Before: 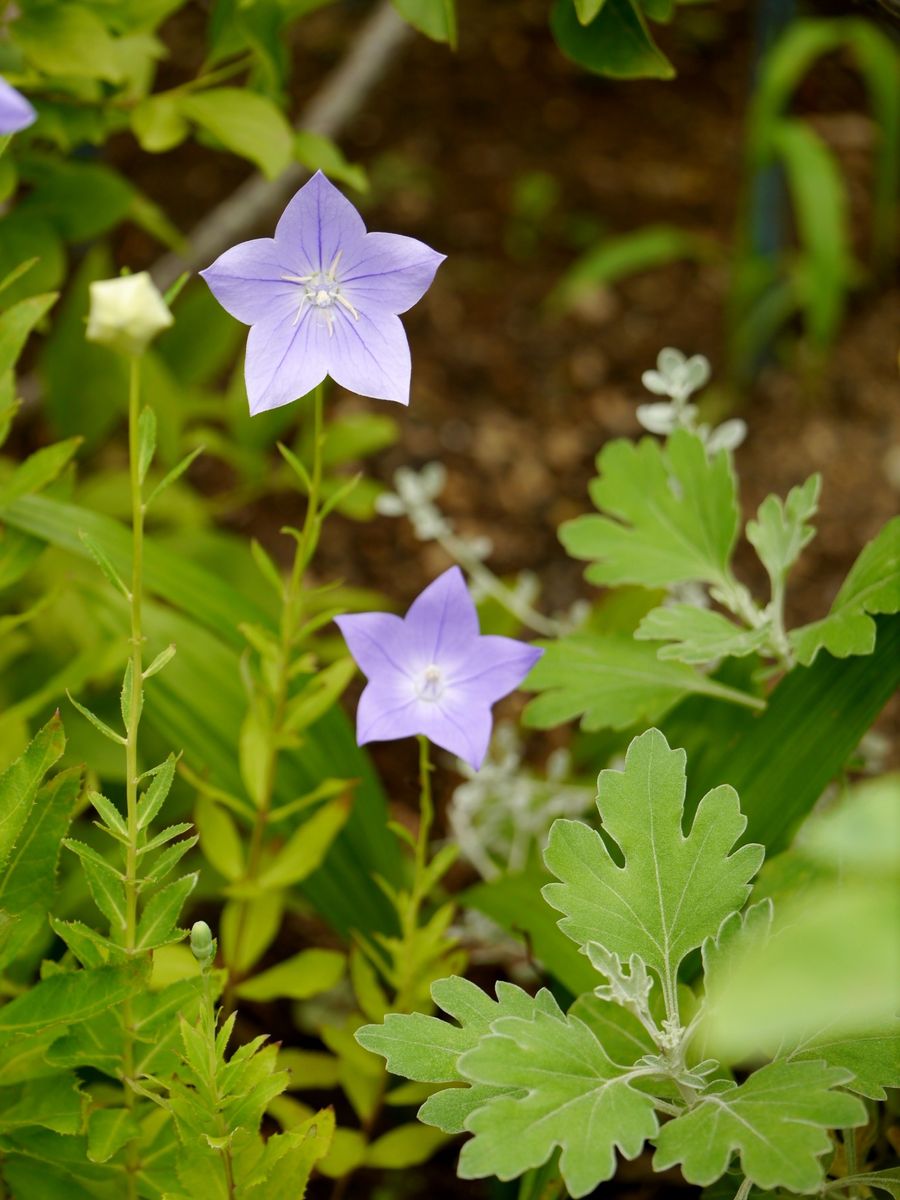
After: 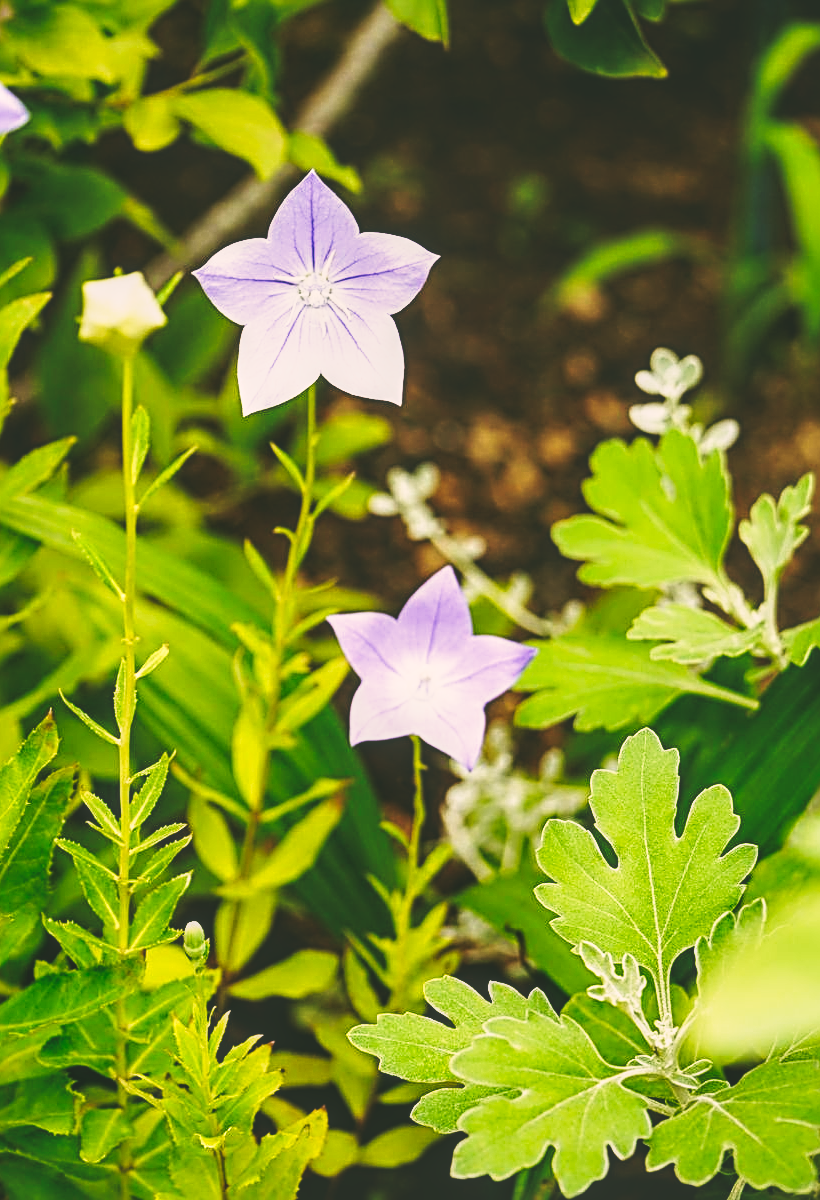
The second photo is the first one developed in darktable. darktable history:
exposure: black level correction 0, exposure 0.198 EV, compensate highlight preservation false
crop and rotate: left 0.875%, right 7.994%
base curve: curves: ch0 [(0, 0.036) (0.007, 0.037) (0.604, 0.887) (1, 1)], preserve colors none
tone curve: curves: ch0 [(0, 0) (0.068, 0.031) (0.175, 0.132) (0.337, 0.304) (0.498, 0.511) (0.748, 0.762) (0.993, 0.954)]; ch1 [(0, 0) (0.294, 0.184) (0.359, 0.34) (0.362, 0.35) (0.43, 0.41) (0.476, 0.457) (0.499, 0.5) (0.529, 0.523) (0.677, 0.762) (1, 1)]; ch2 [(0, 0) (0.431, 0.419) (0.495, 0.502) (0.524, 0.534) (0.557, 0.56) (0.634, 0.654) (0.728, 0.722) (1, 1)], preserve colors none
color correction: highlights a* 4.64, highlights b* 4.96, shadows a* -7.48, shadows b* 4.88
local contrast: on, module defaults
sharpen: radius 2.986, amount 0.758
